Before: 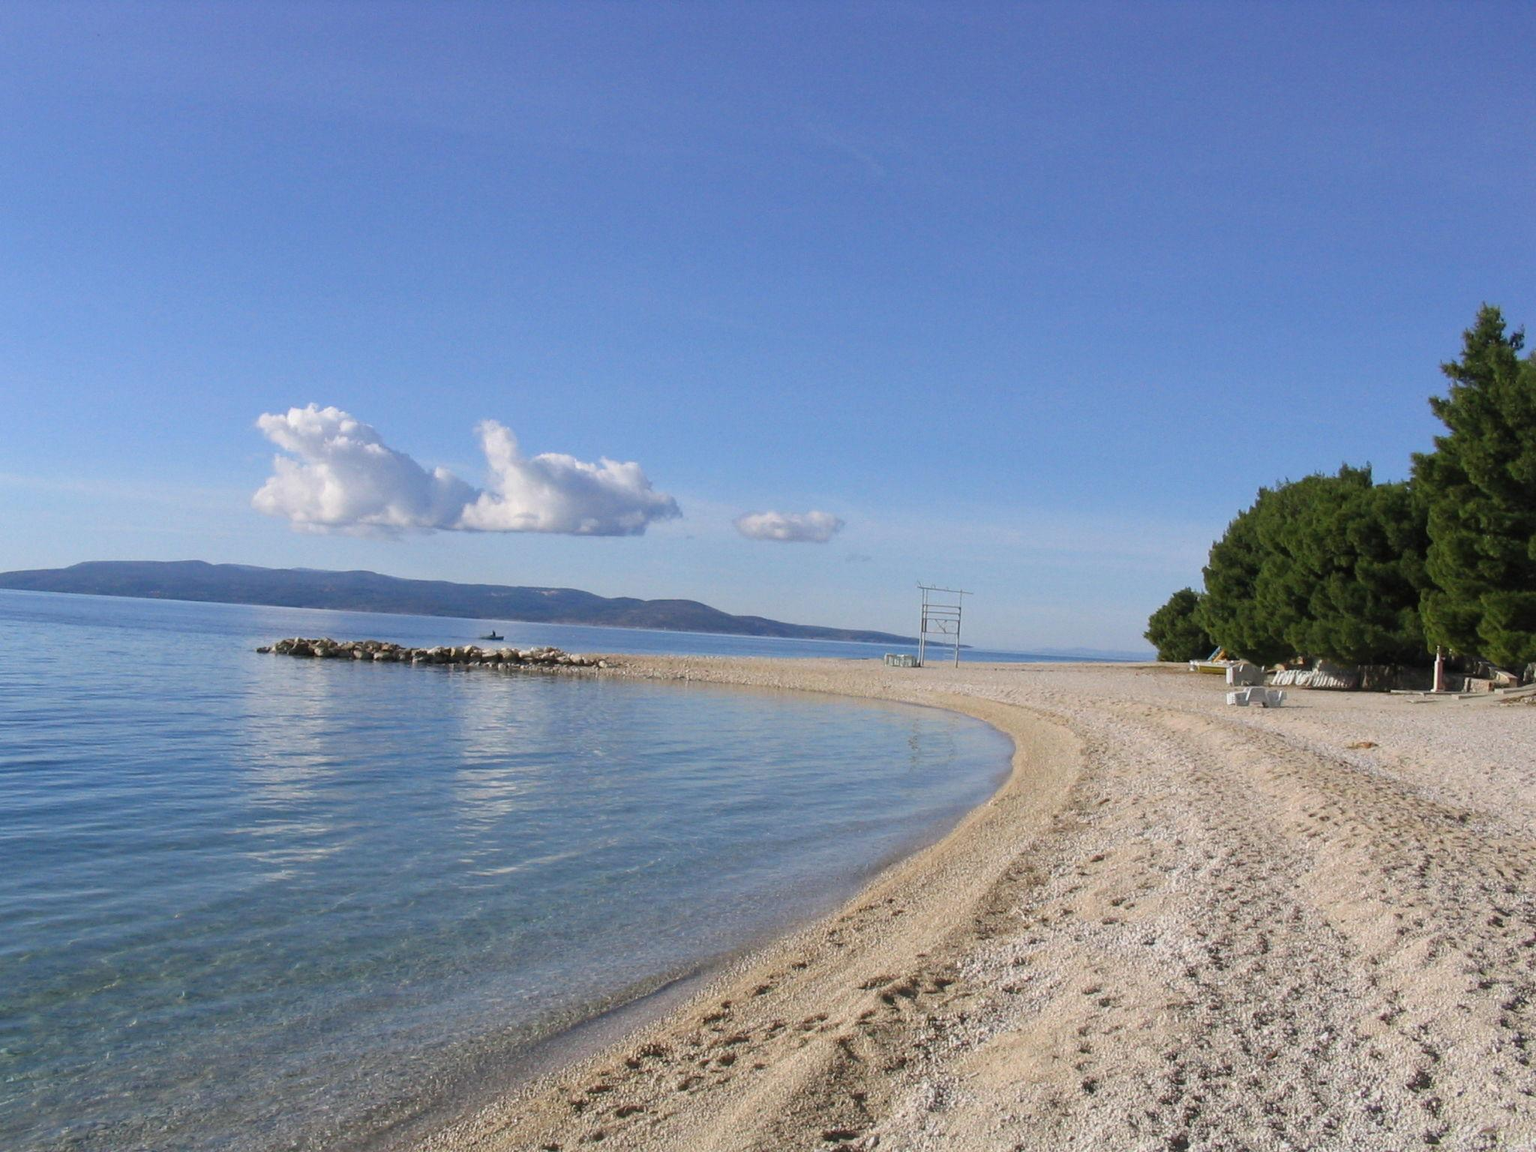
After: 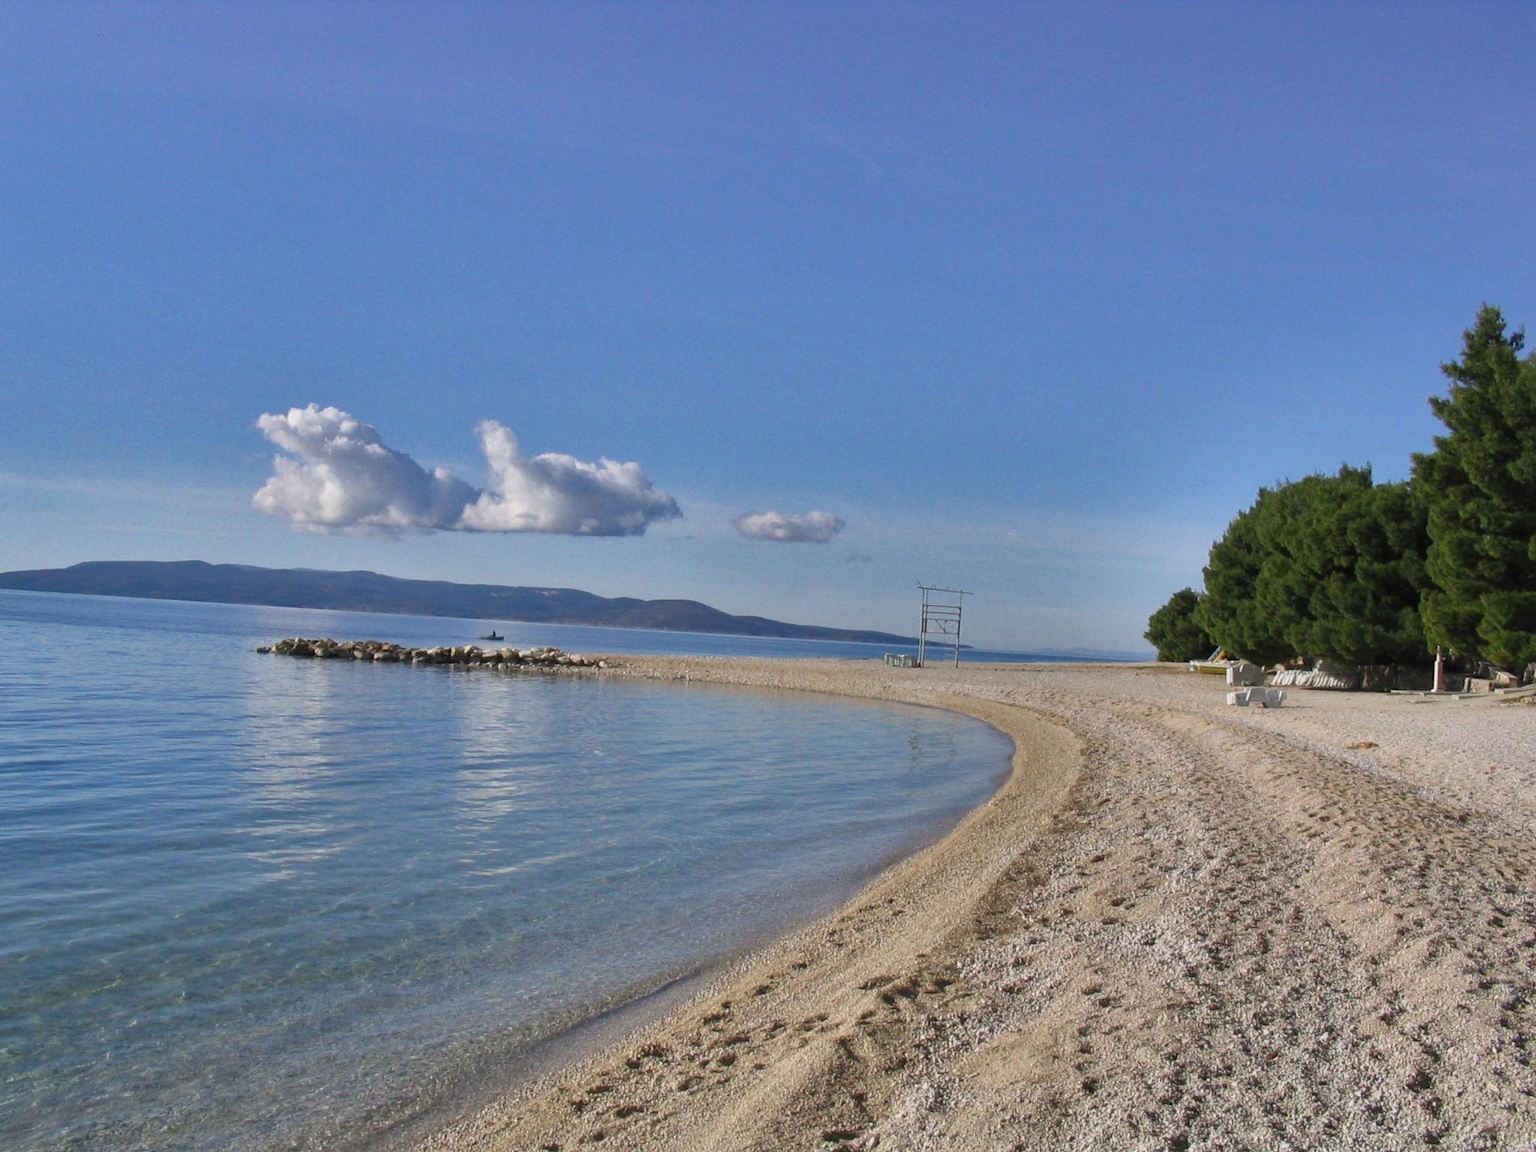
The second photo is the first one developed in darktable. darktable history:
shadows and highlights: shadows 19.15, highlights -83.61, soften with gaussian
